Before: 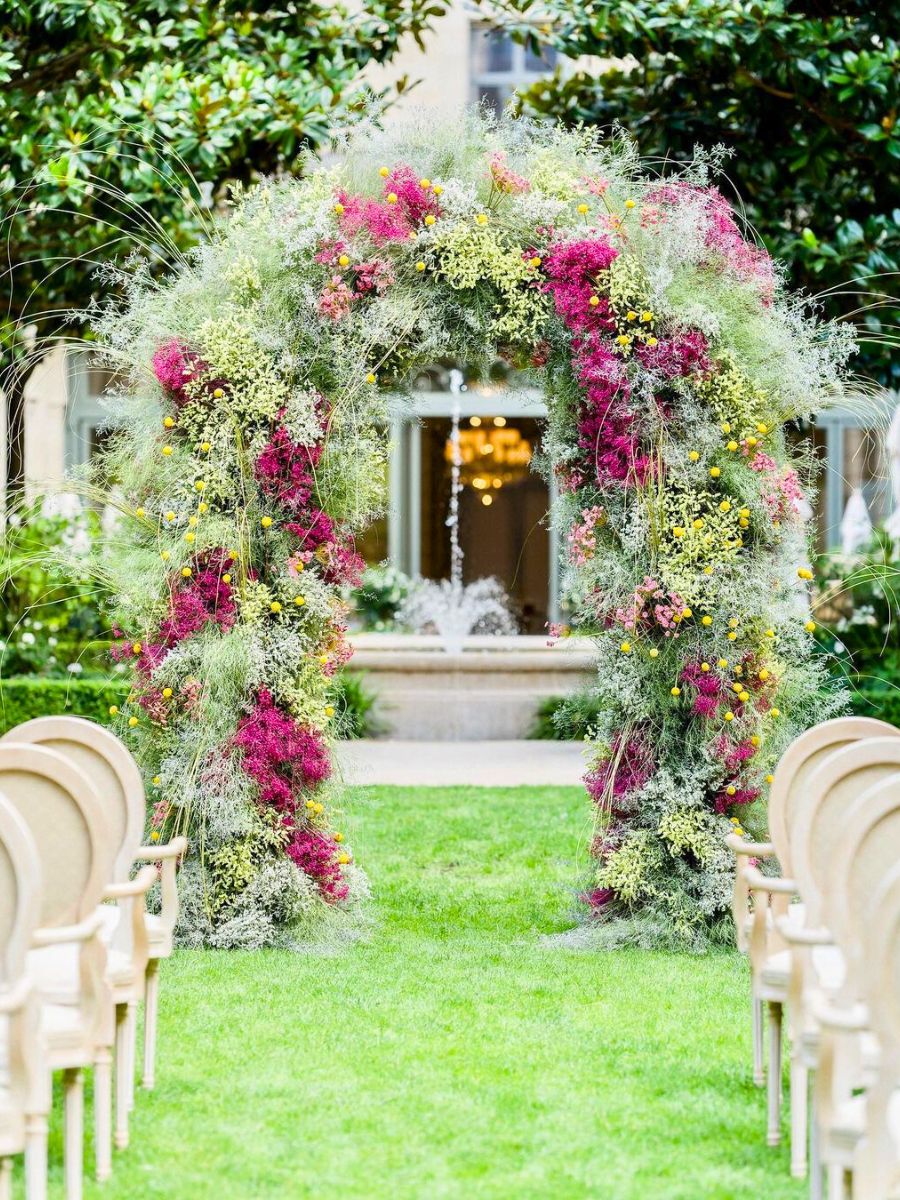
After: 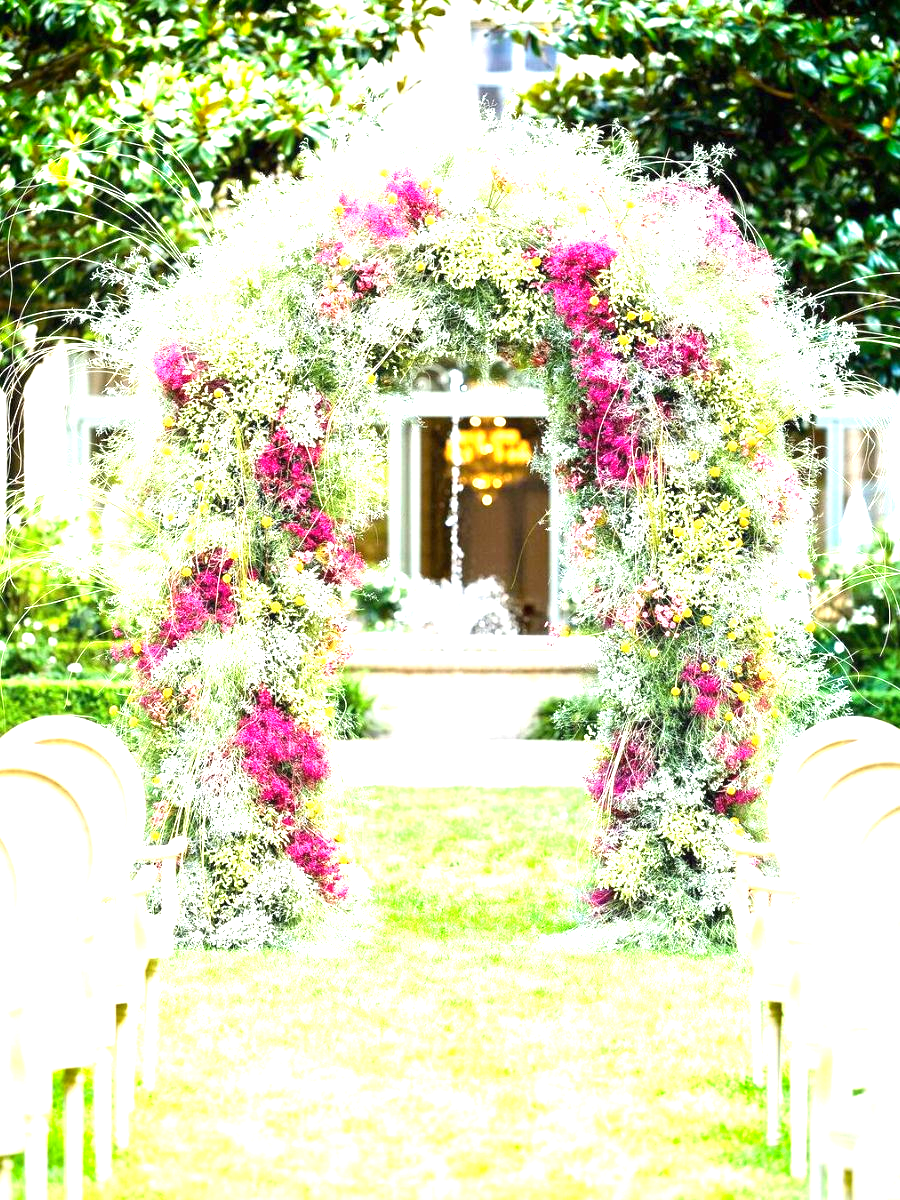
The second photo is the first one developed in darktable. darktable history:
vignetting: saturation 0.38, unbound false
exposure: black level correction 0, exposure 1.512 EV, compensate highlight preservation false
